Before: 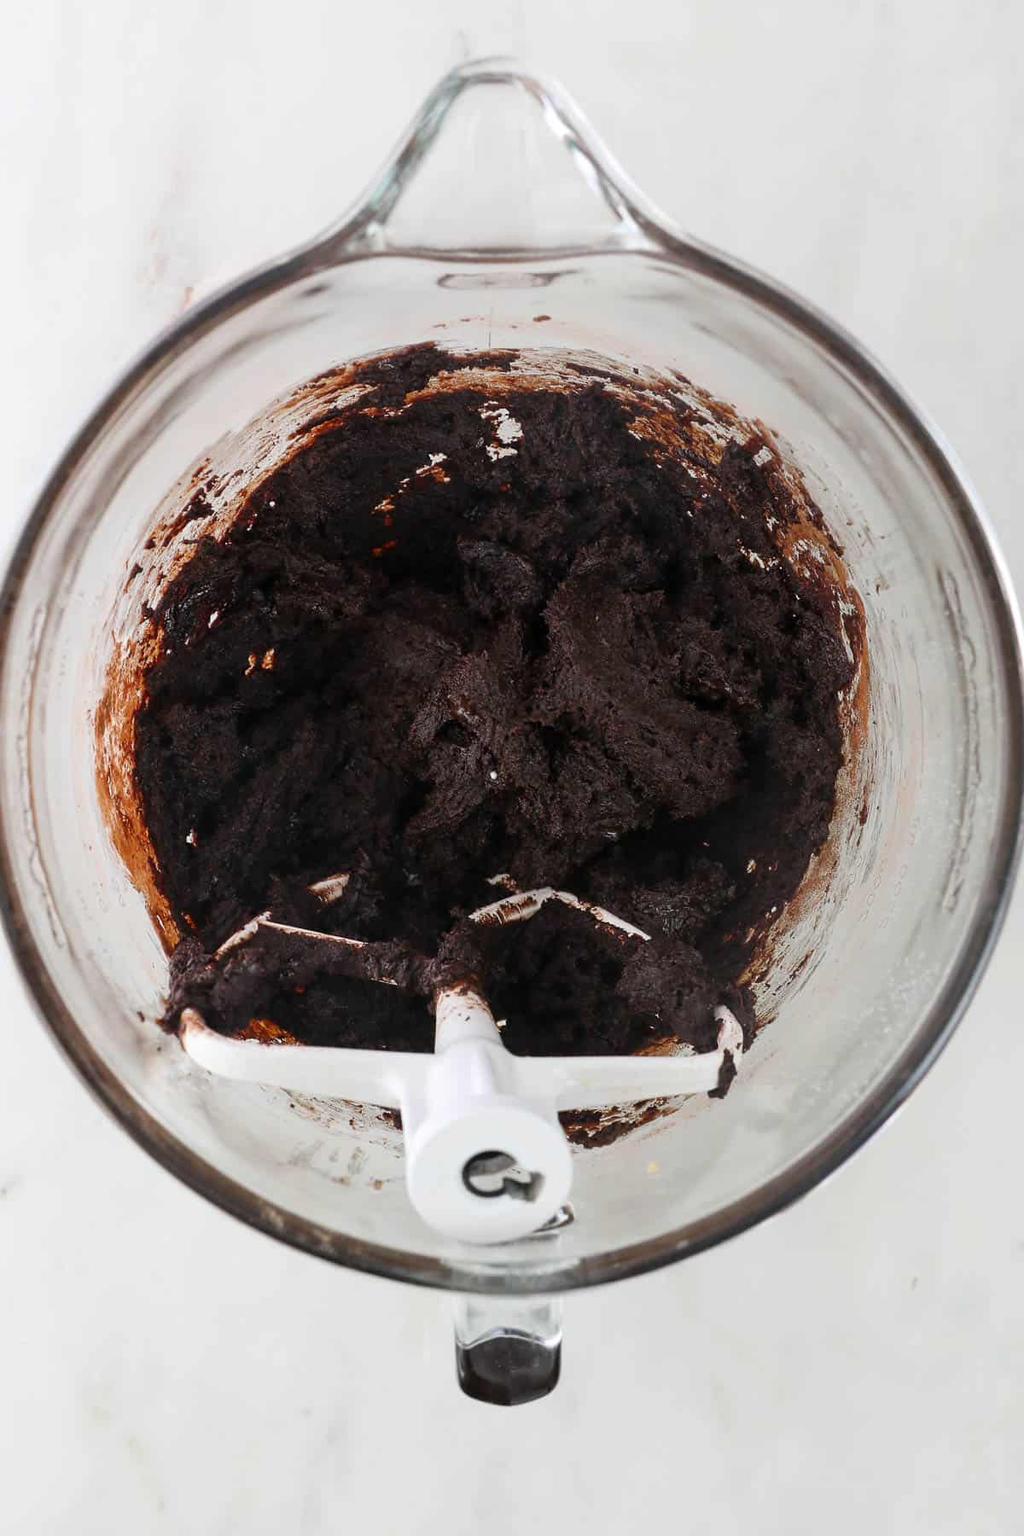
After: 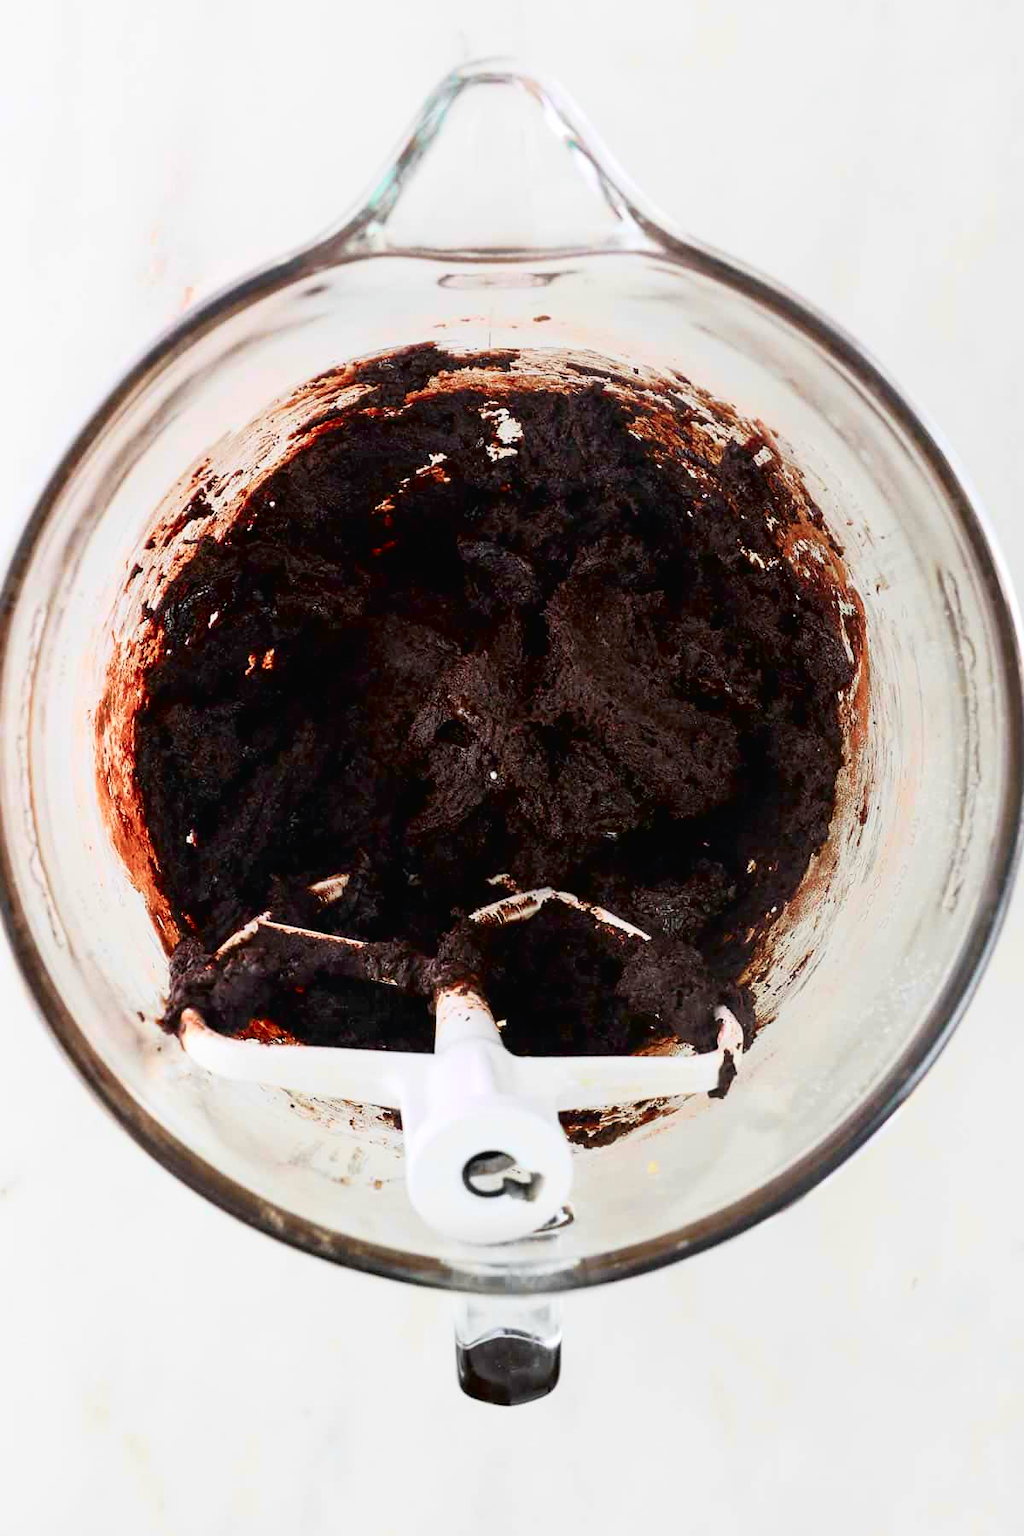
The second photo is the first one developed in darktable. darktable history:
levels: mode automatic
tone curve: curves: ch0 [(0, 0.013) (0.054, 0.018) (0.205, 0.191) (0.289, 0.292) (0.39, 0.424) (0.493, 0.551) (0.647, 0.752) (0.796, 0.887) (1, 0.998)]; ch1 [(0, 0) (0.371, 0.339) (0.477, 0.452) (0.494, 0.495) (0.501, 0.501) (0.51, 0.516) (0.54, 0.557) (0.572, 0.605) (0.625, 0.687) (0.774, 0.841) (1, 1)]; ch2 [(0, 0) (0.32, 0.281) (0.403, 0.399) (0.441, 0.428) (0.47, 0.469) (0.498, 0.496) (0.524, 0.543) (0.551, 0.579) (0.633, 0.665) (0.7, 0.711) (1, 1)], color space Lab, independent channels, preserve colors none
